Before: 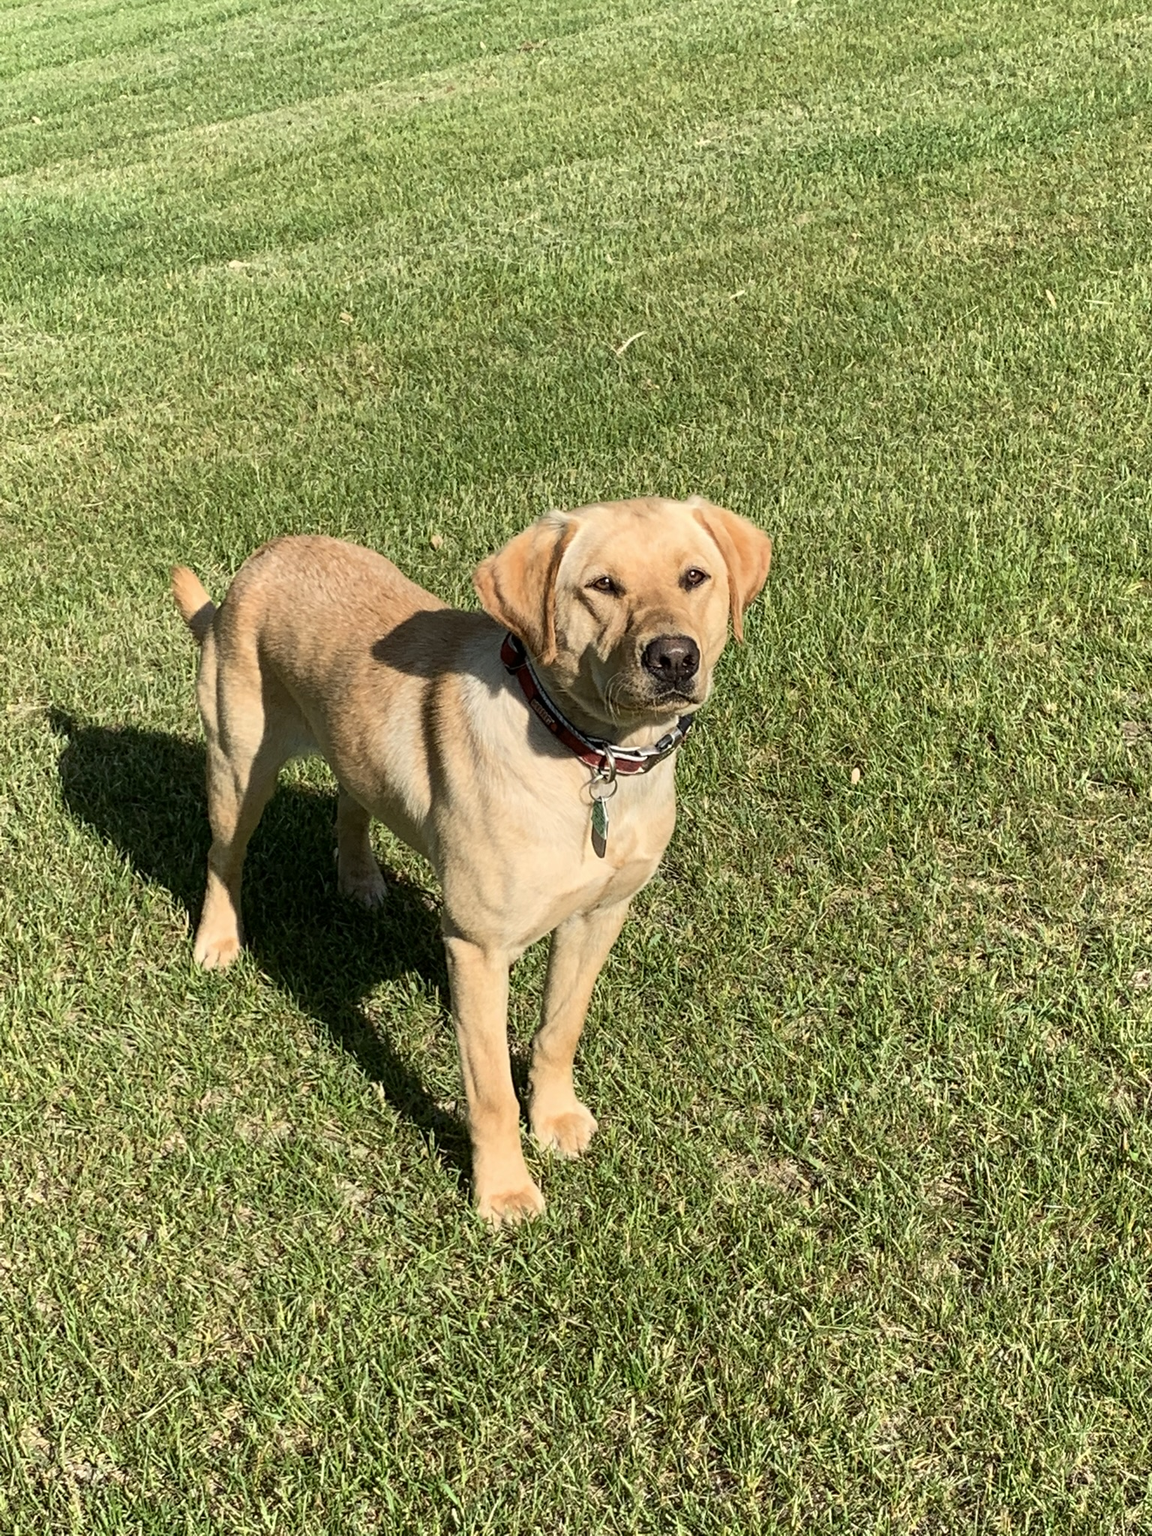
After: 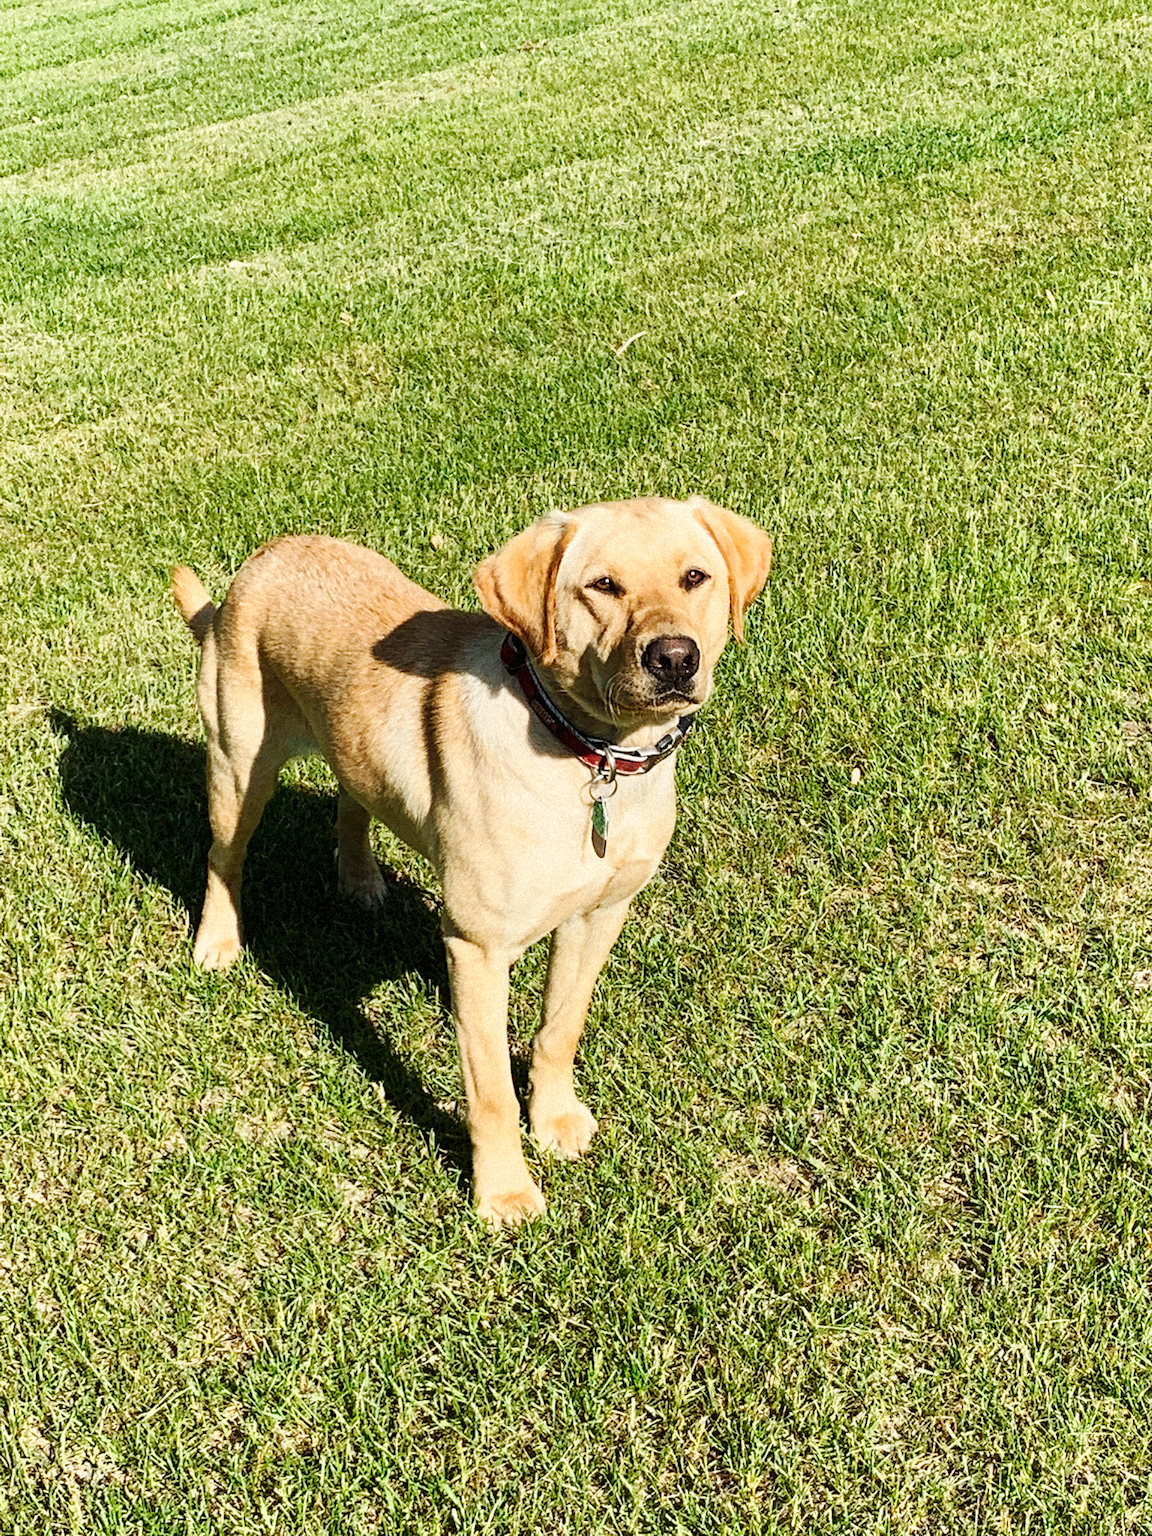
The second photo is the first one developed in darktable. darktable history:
grain: mid-tones bias 0%
shadows and highlights: shadows 32, highlights -32, soften with gaussian
base curve: curves: ch0 [(0, 0) (0.032, 0.025) (0.121, 0.166) (0.206, 0.329) (0.605, 0.79) (1, 1)], preserve colors none
